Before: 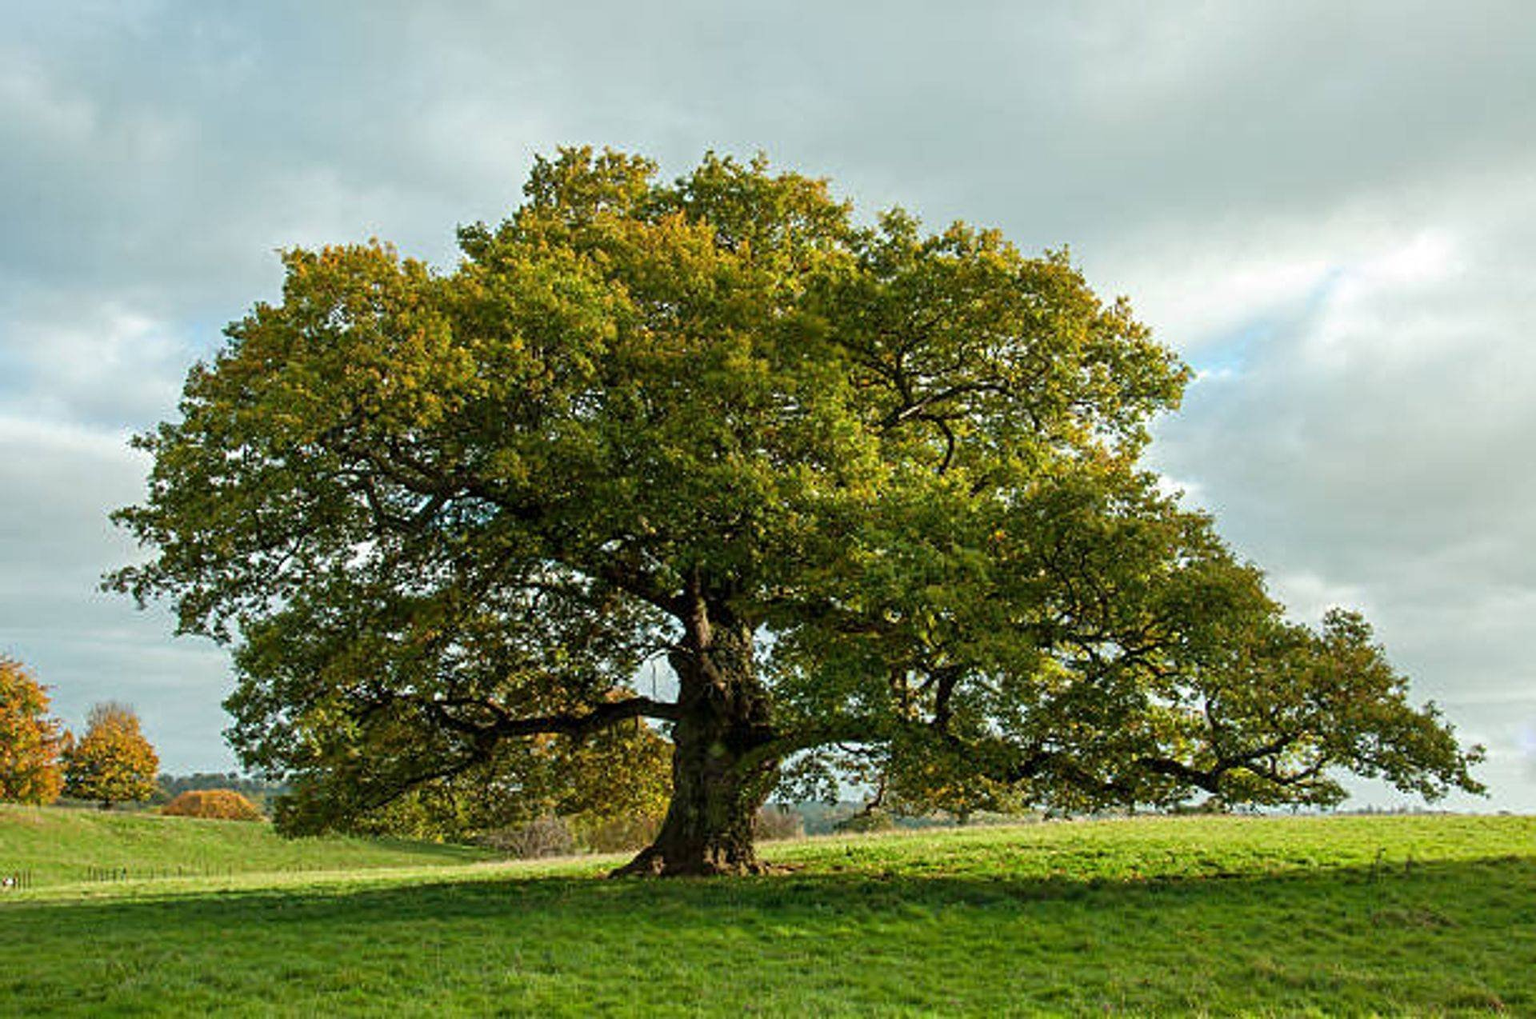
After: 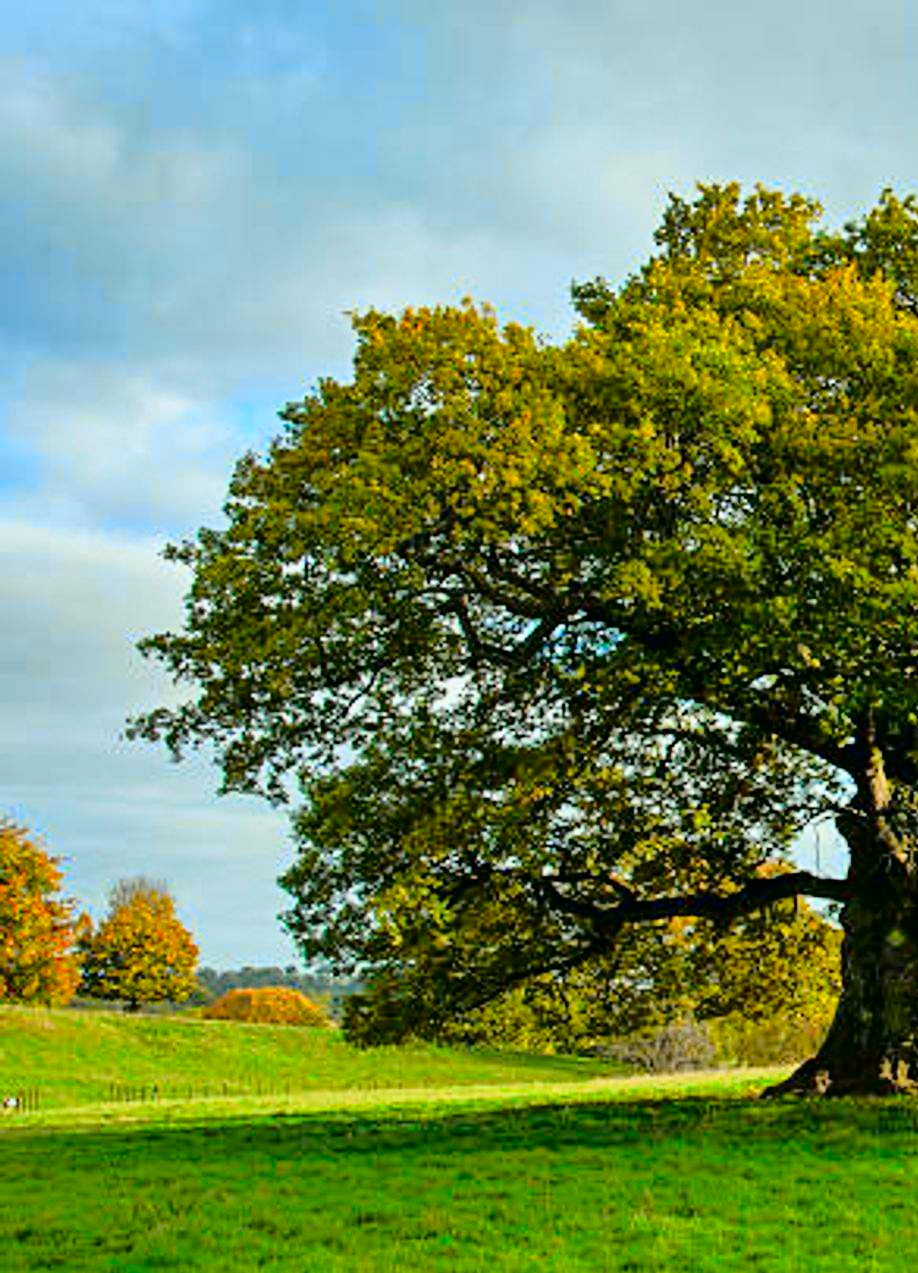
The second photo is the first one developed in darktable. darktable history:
color correction: highlights b* -0.036, saturation 1.79
tone curve: curves: ch0 [(0, 0) (0.088, 0.042) (0.208, 0.176) (0.257, 0.267) (0.406, 0.483) (0.489, 0.556) (0.667, 0.73) (0.793, 0.851) (0.994, 0.974)]; ch1 [(0, 0) (0.161, 0.092) (0.35, 0.33) (0.392, 0.392) (0.457, 0.467) (0.505, 0.497) (0.537, 0.518) (0.553, 0.53) (0.58, 0.567) (0.739, 0.697) (1, 1)]; ch2 [(0, 0) (0.346, 0.362) (0.448, 0.419) (0.502, 0.499) (0.533, 0.517) (0.556, 0.533) (0.629, 0.619) (0.717, 0.678) (1, 1)], color space Lab, independent channels, preserve colors none
crop and rotate: left 0.049%, top 0%, right 52.121%
shadows and highlights: soften with gaussian
